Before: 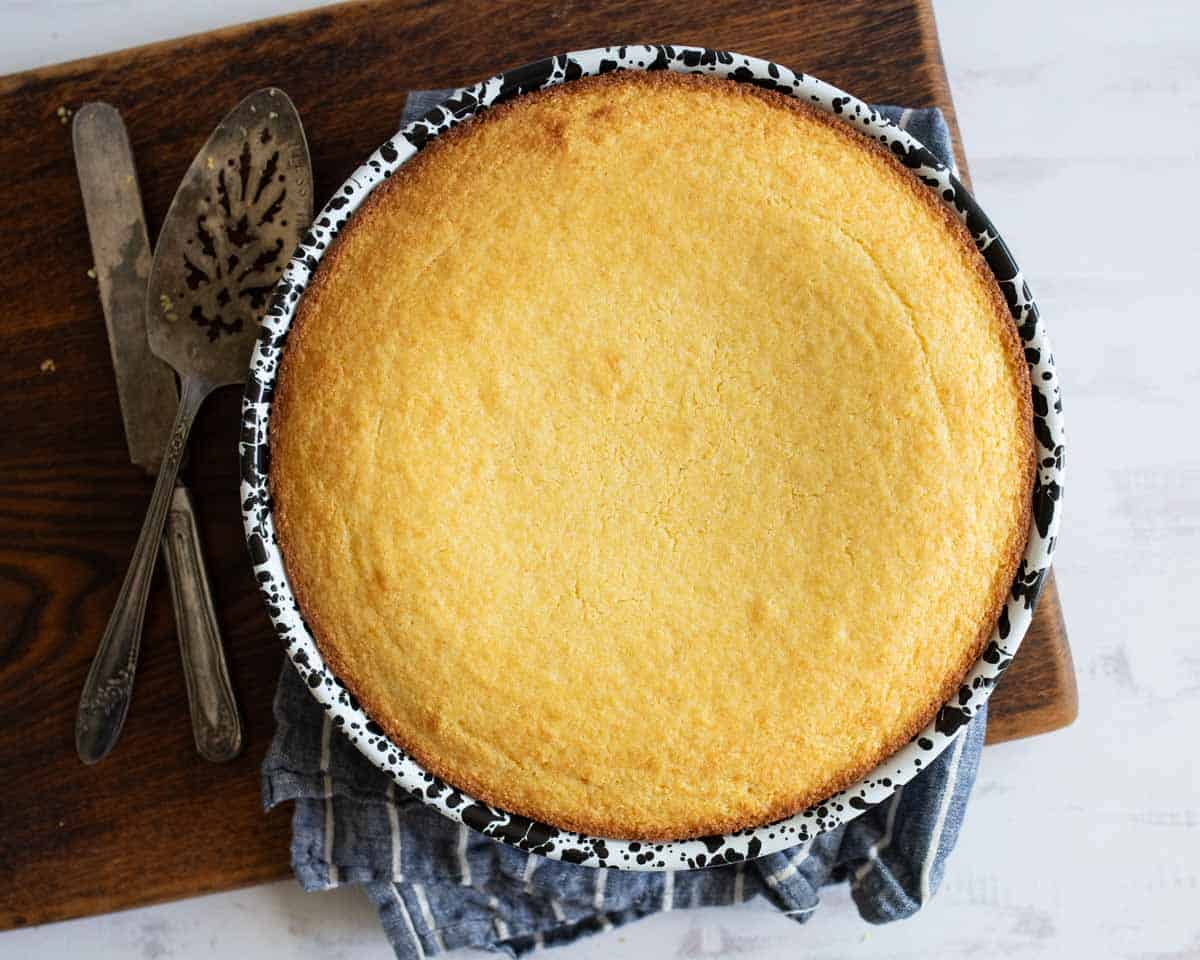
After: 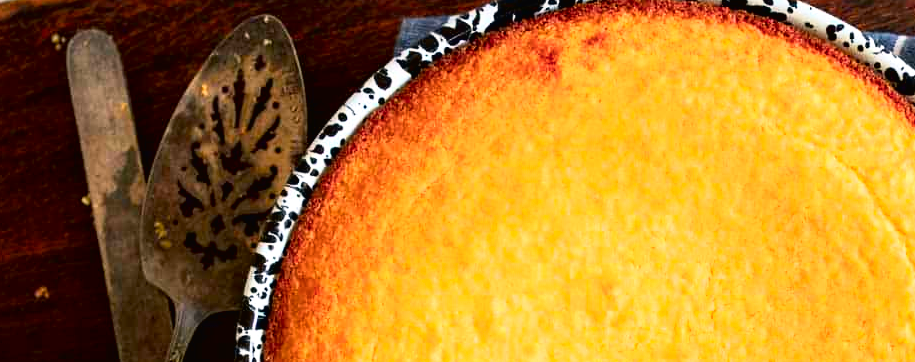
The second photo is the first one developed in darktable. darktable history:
tone curve: curves: ch0 [(0, 0.013) (0.054, 0.018) (0.205, 0.191) (0.289, 0.292) (0.39, 0.424) (0.493, 0.551) (0.647, 0.752) (0.778, 0.895) (1, 0.998)]; ch1 [(0, 0) (0.385, 0.343) (0.439, 0.415) (0.494, 0.495) (0.501, 0.501) (0.51, 0.509) (0.54, 0.546) (0.586, 0.606) (0.66, 0.701) (0.783, 0.804) (1, 1)]; ch2 [(0, 0) (0.32, 0.281) (0.403, 0.399) (0.441, 0.428) (0.47, 0.469) (0.498, 0.496) (0.524, 0.538) (0.566, 0.579) (0.633, 0.665) (0.7, 0.711) (1, 1)], color space Lab, independent channels, preserve colors none
color balance rgb: highlights gain › chroma 1.346%, highlights gain › hue 56.84°, perceptual saturation grading › global saturation 29.357%, perceptual brilliance grading › global brilliance 1.217%, perceptual brilliance grading › highlights 8.426%, perceptual brilliance grading › shadows -3.865%, global vibrance 14.452%
crop: left 0.533%, top 7.628%, right 23.19%, bottom 54.621%
color zones: curves: ch1 [(0.263, 0.53) (0.376, 0.287) (0.487, 0.512) (0.748, 0.547) (1, 0.513)]; ch2 [(0.262, 0.45) (0.751, 0.477)]
